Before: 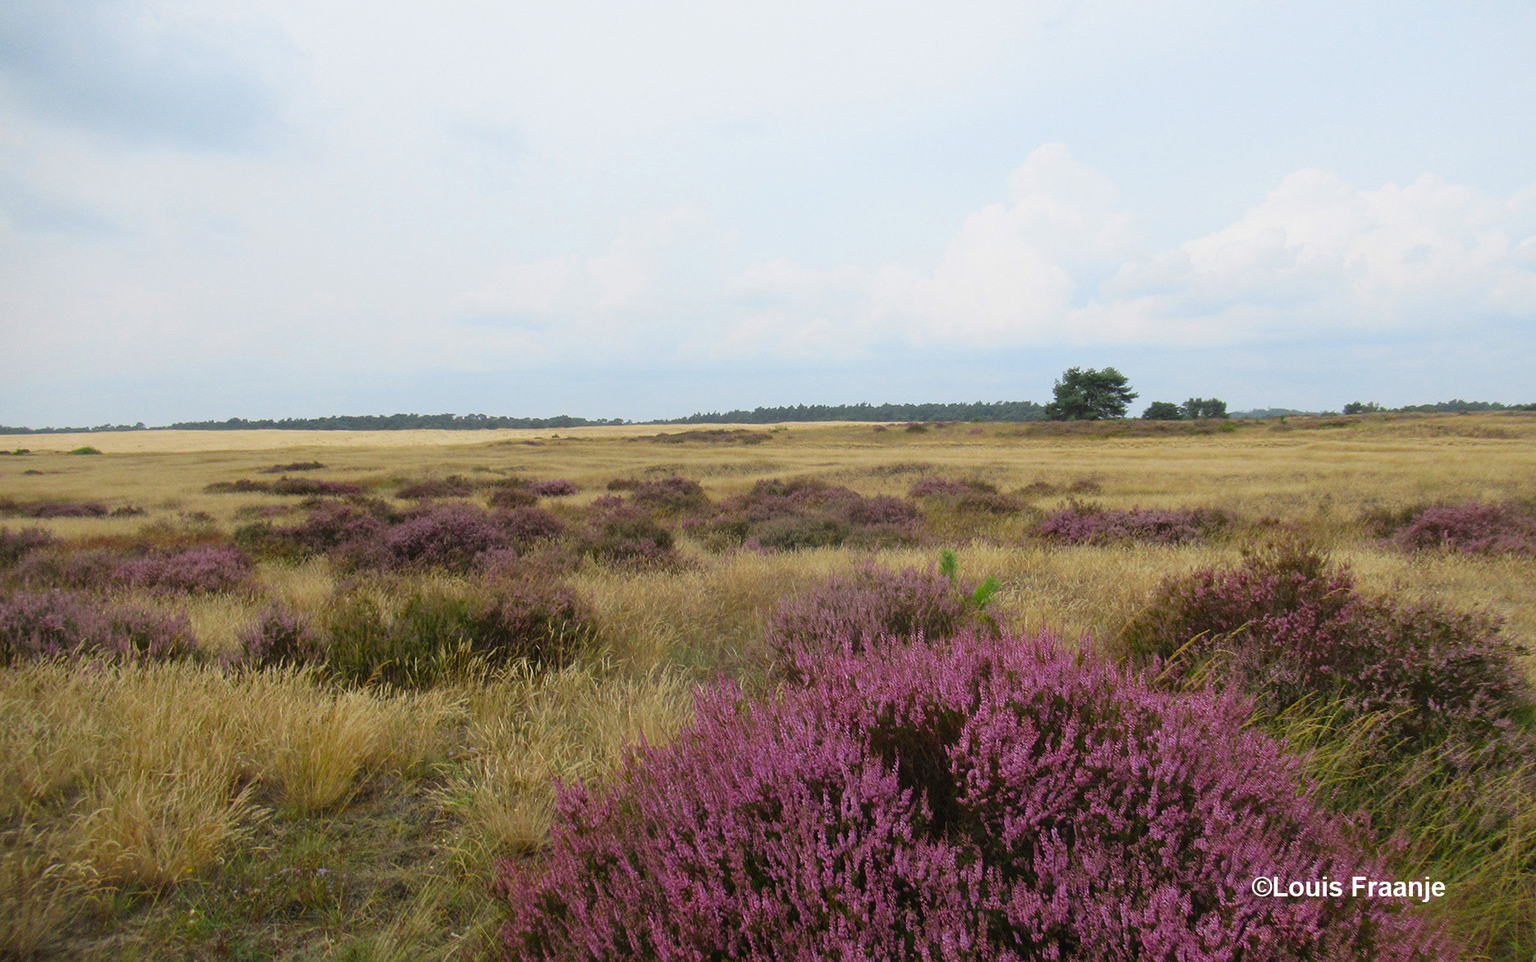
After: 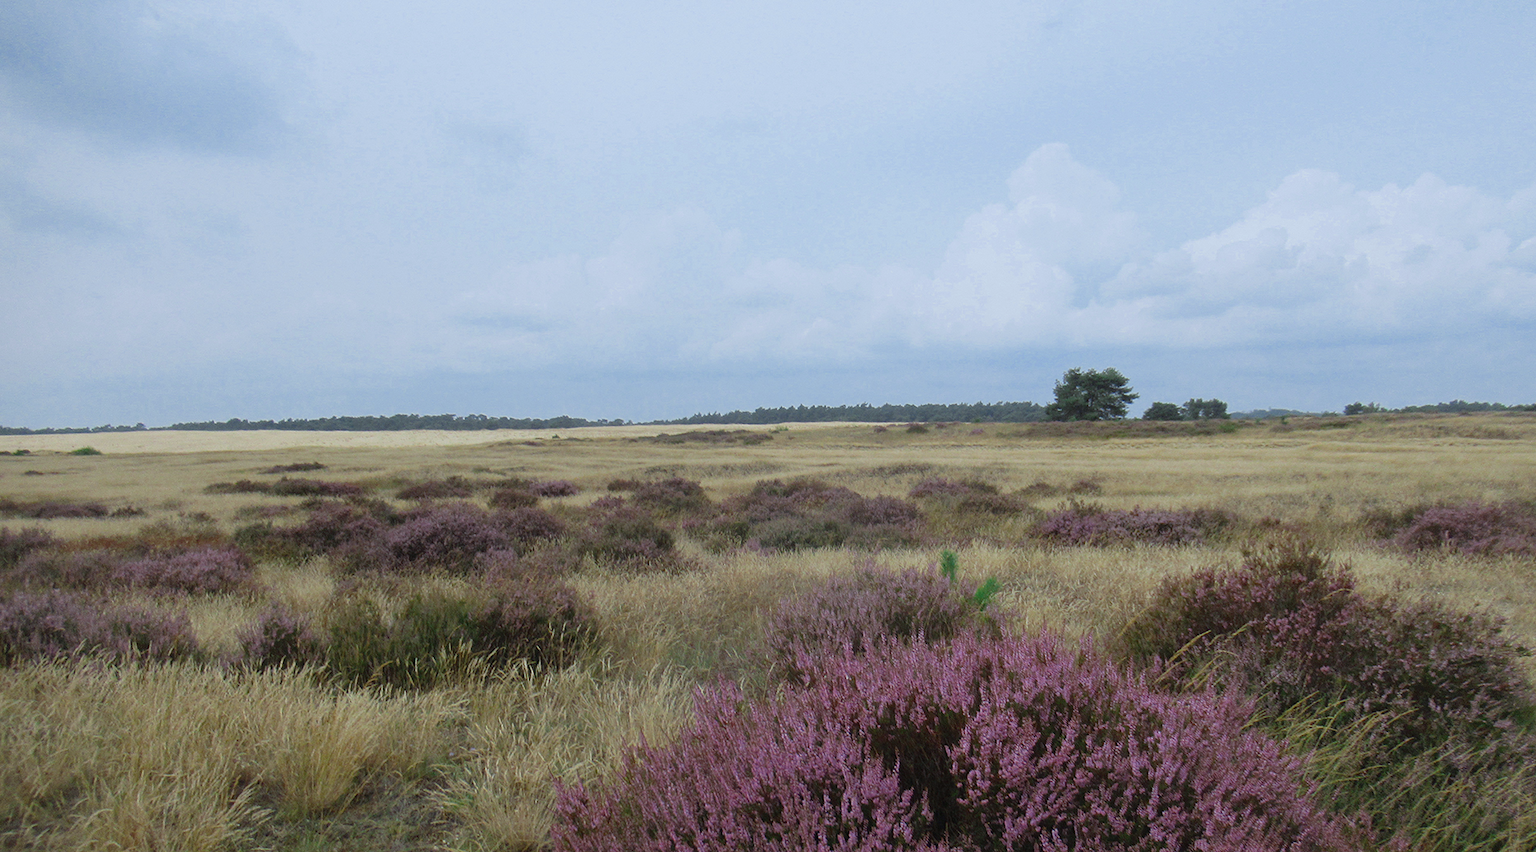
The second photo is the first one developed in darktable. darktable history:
crop and rotate: top 0%, bottom 11.49%
white balance: red 0.924, blue 1.095
color zones: curves: ch0 [(0, 0.5) (0.125, 0.4) (0.25, 0.5) (0.375, 0.4) (0.5, 0.4) (0.625, 0.35) (0.75, 0.35) (0.875, 0.5)]; ch1 [(0, 0.35) (0.125, 0.45) (0.25, 0.35) (0.375, 0.35) (0.5, 0.35) (0.625, 0.35) (0.75, 0.45) (0.875, 0.35)]; ch2 [(0, 0.6) (0.125, 0.5) (0.25, 0.5) (0.375, 0.6) (0.5, 0.6) (0.625, 0.5) (0.75, 0.5) (0.875, 0.5)]
